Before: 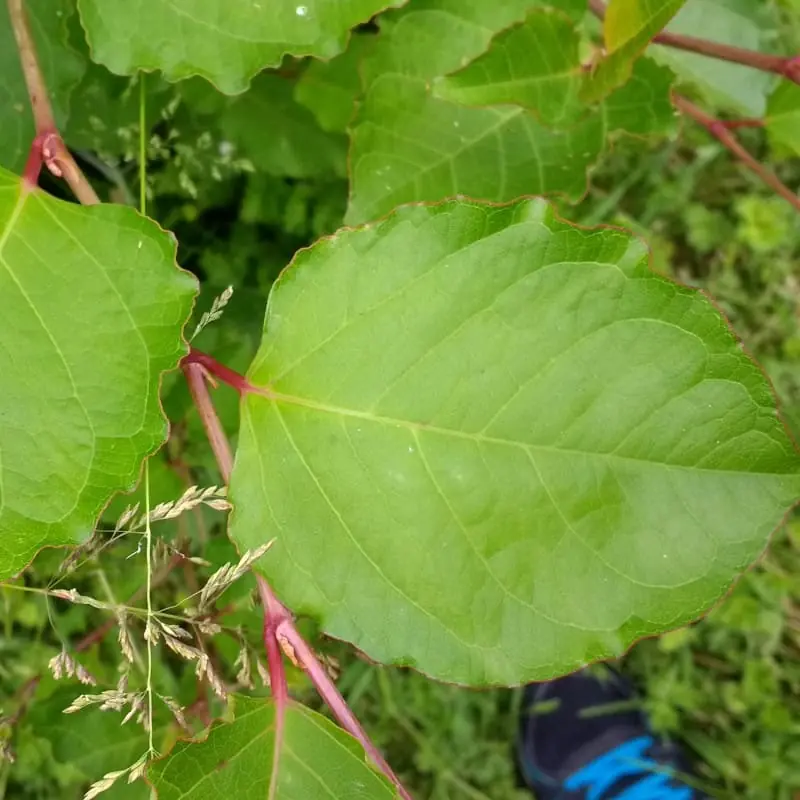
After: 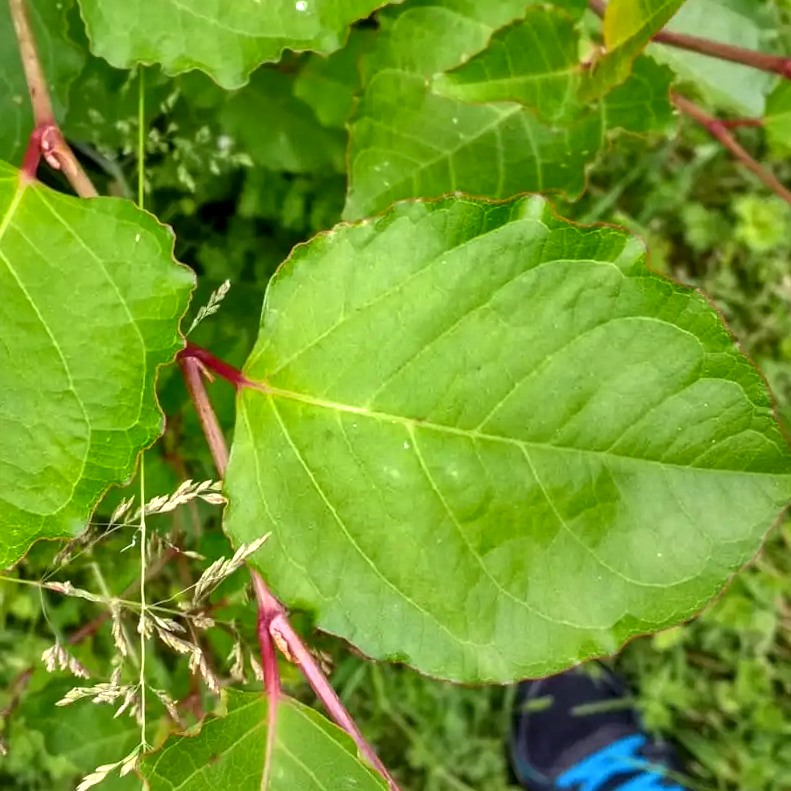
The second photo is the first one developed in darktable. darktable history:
crop and rotate: angle -0.586°
exposure: black level correction 0.001, exposure 0.499 EV, compensate highlight preservation false
shadows and highlights: white point adjustment 0.136, highlights -70.48, soften with gaussian
local contrast: on, module defaults
